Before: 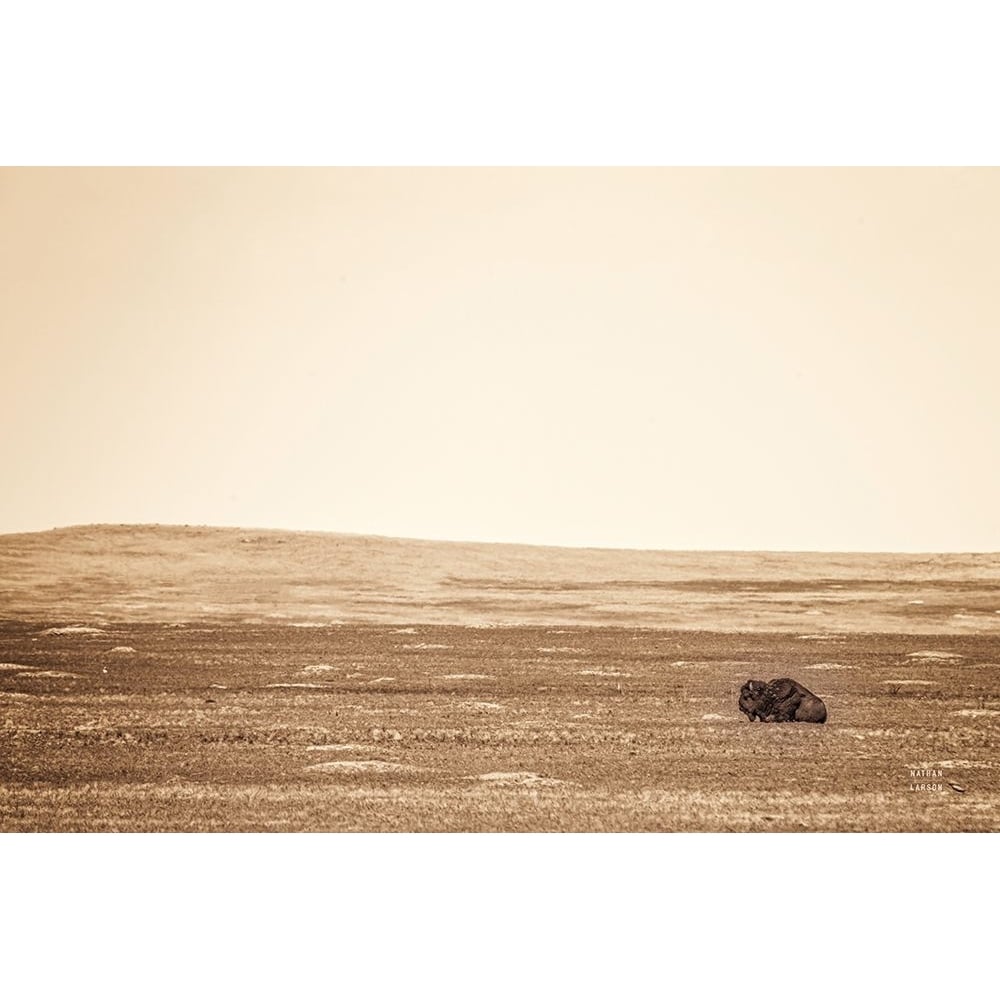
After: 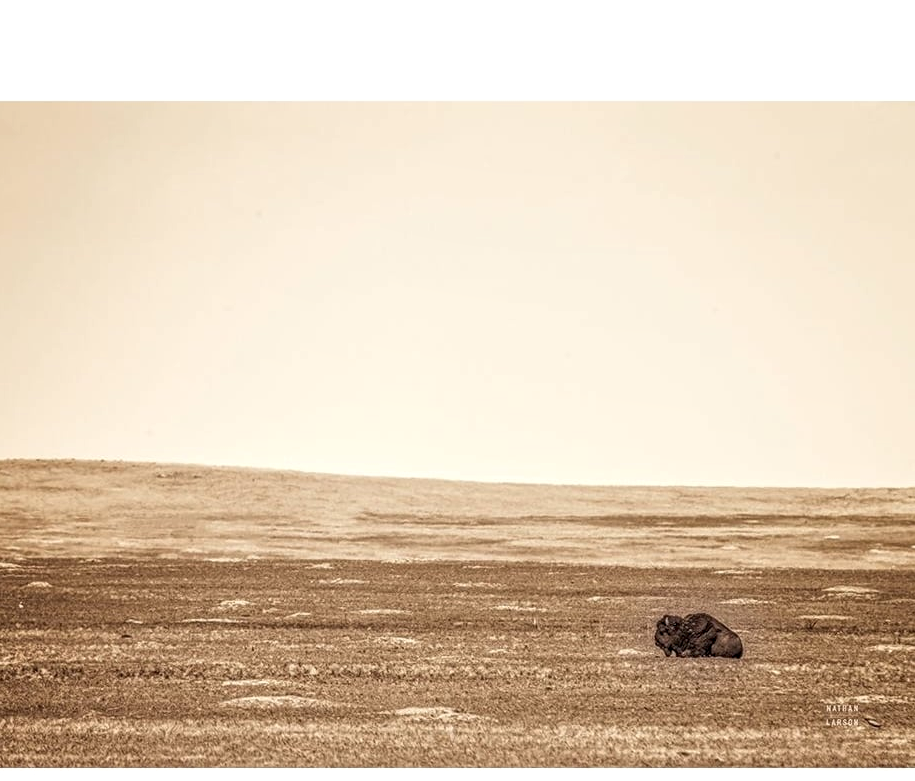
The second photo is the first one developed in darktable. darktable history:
crop: left 8.498%, top 6.598%, bottom 15.286%
local contrast: on, module defaults
